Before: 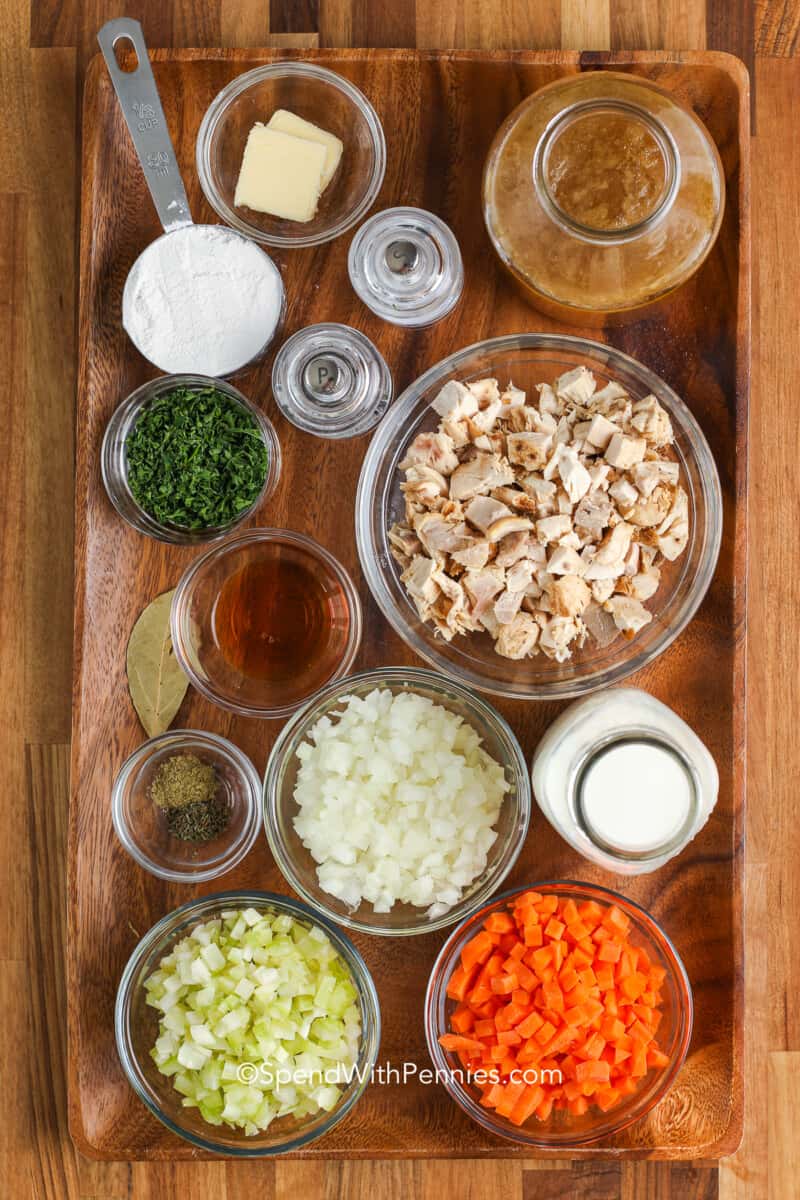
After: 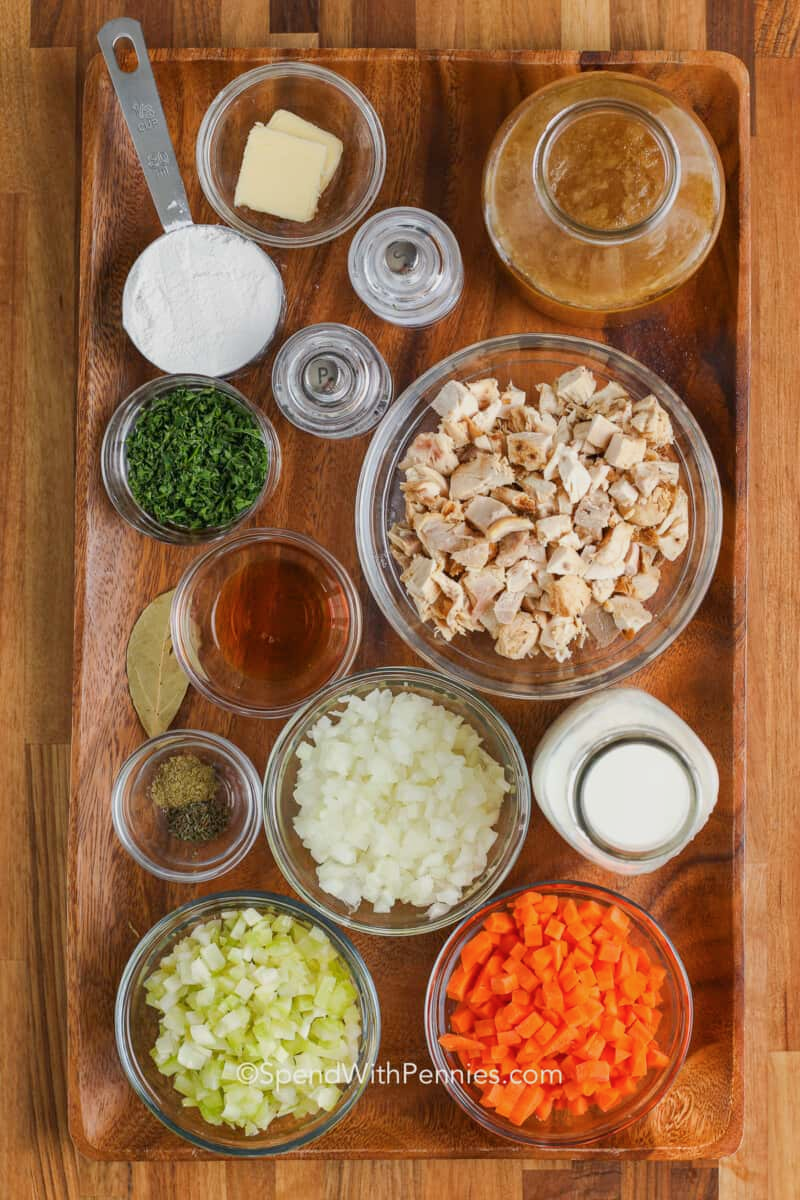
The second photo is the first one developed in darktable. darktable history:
color balance rgb: perceptual saturation grading › global saturation 0.871%, contrast -10.395%
